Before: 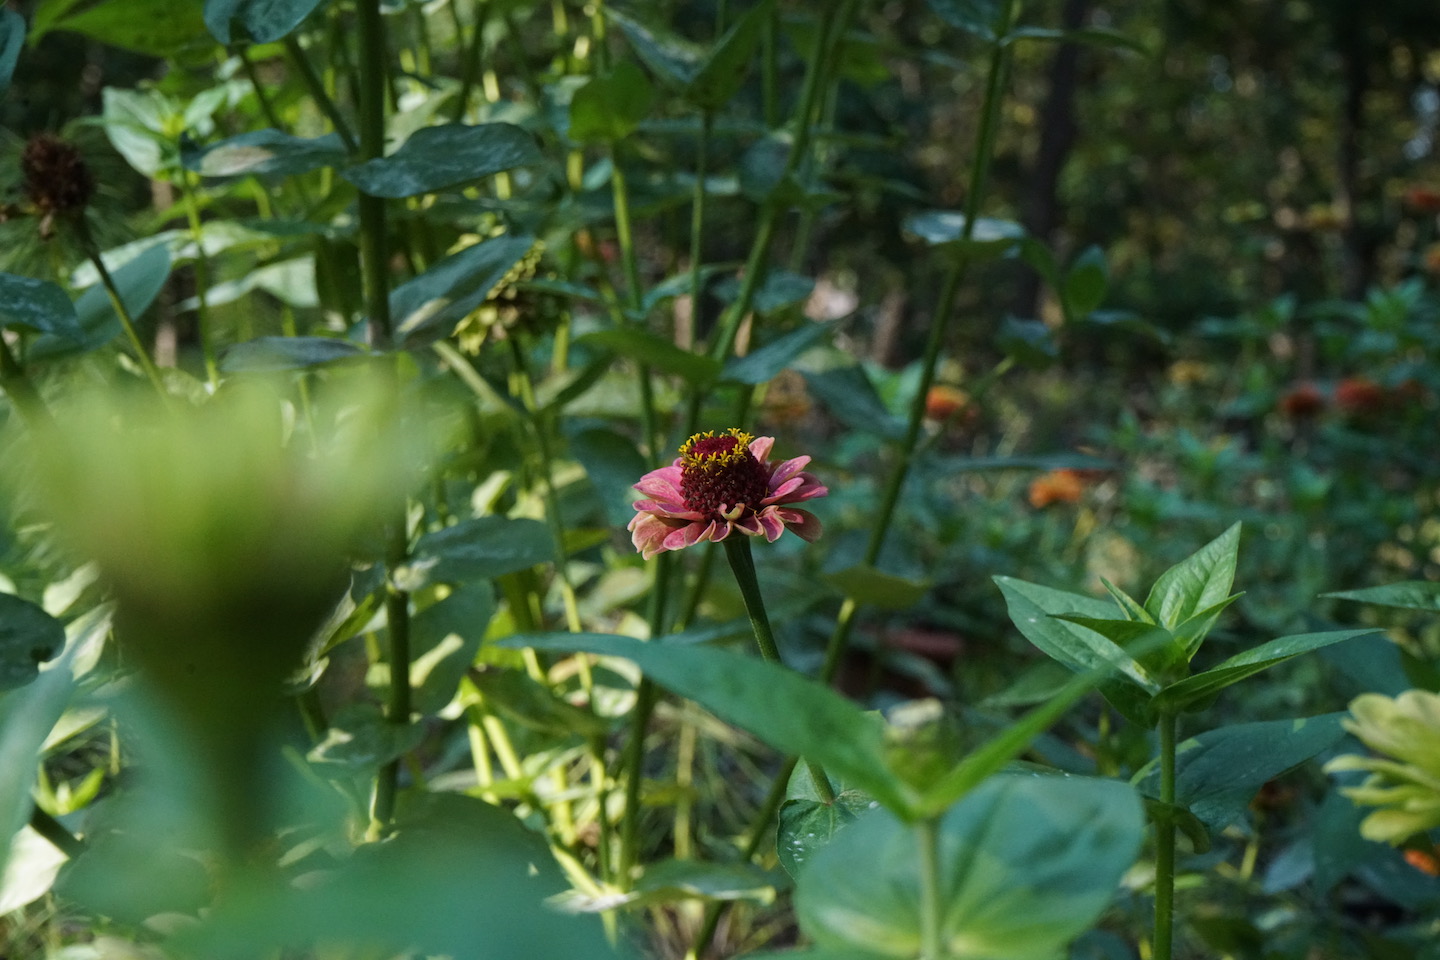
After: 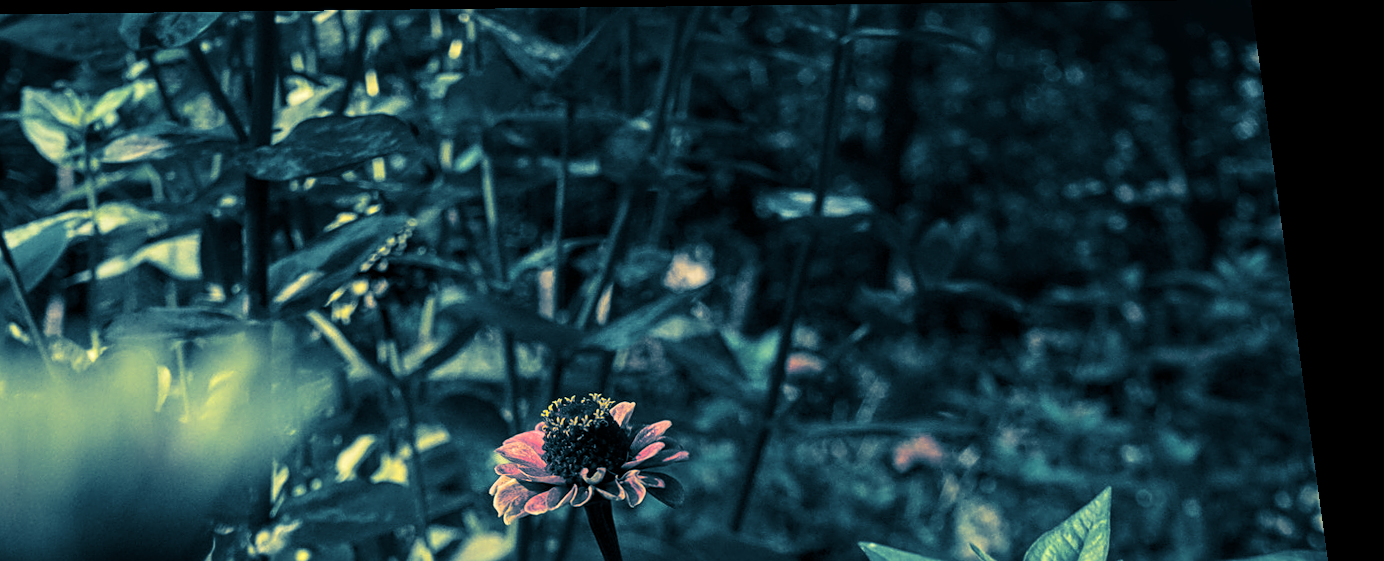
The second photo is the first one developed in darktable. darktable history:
tone curve: curves: ch0 [(0, 0) (0.003, 0.025) (0.011, 0.025) (0.025, 0.025) (0.044, 0.026) (0.069, 0.033) (0.1, 0.053) (0.136, 0.078) (0.177, 0.108) (0.224, 0.153) (0.277, 0.213) (0.335, 0.286) (0.399, 0.372) (0.468, 0.467) (0.543, 0.565) (0.623, 0.675) (0.709, 0.775) (0.801, 0.863) (0.898, 0.936) (1, 1)], preserve colors none
local contrast: detail 130%
sharpen: on, module defaults
split-toning: shadows › hue 212.4°, balance -70
crop and rotate: left 11.812%, bottom 42.776%
rotate and perspective: rotation 0.128°, lens shift (vertical) -0.181, lens shift (horizontal) -0.044, shear 0.001, automatic cropping off
white balance: red 1.08, blue 0.791
color correction: saturation 0.99
